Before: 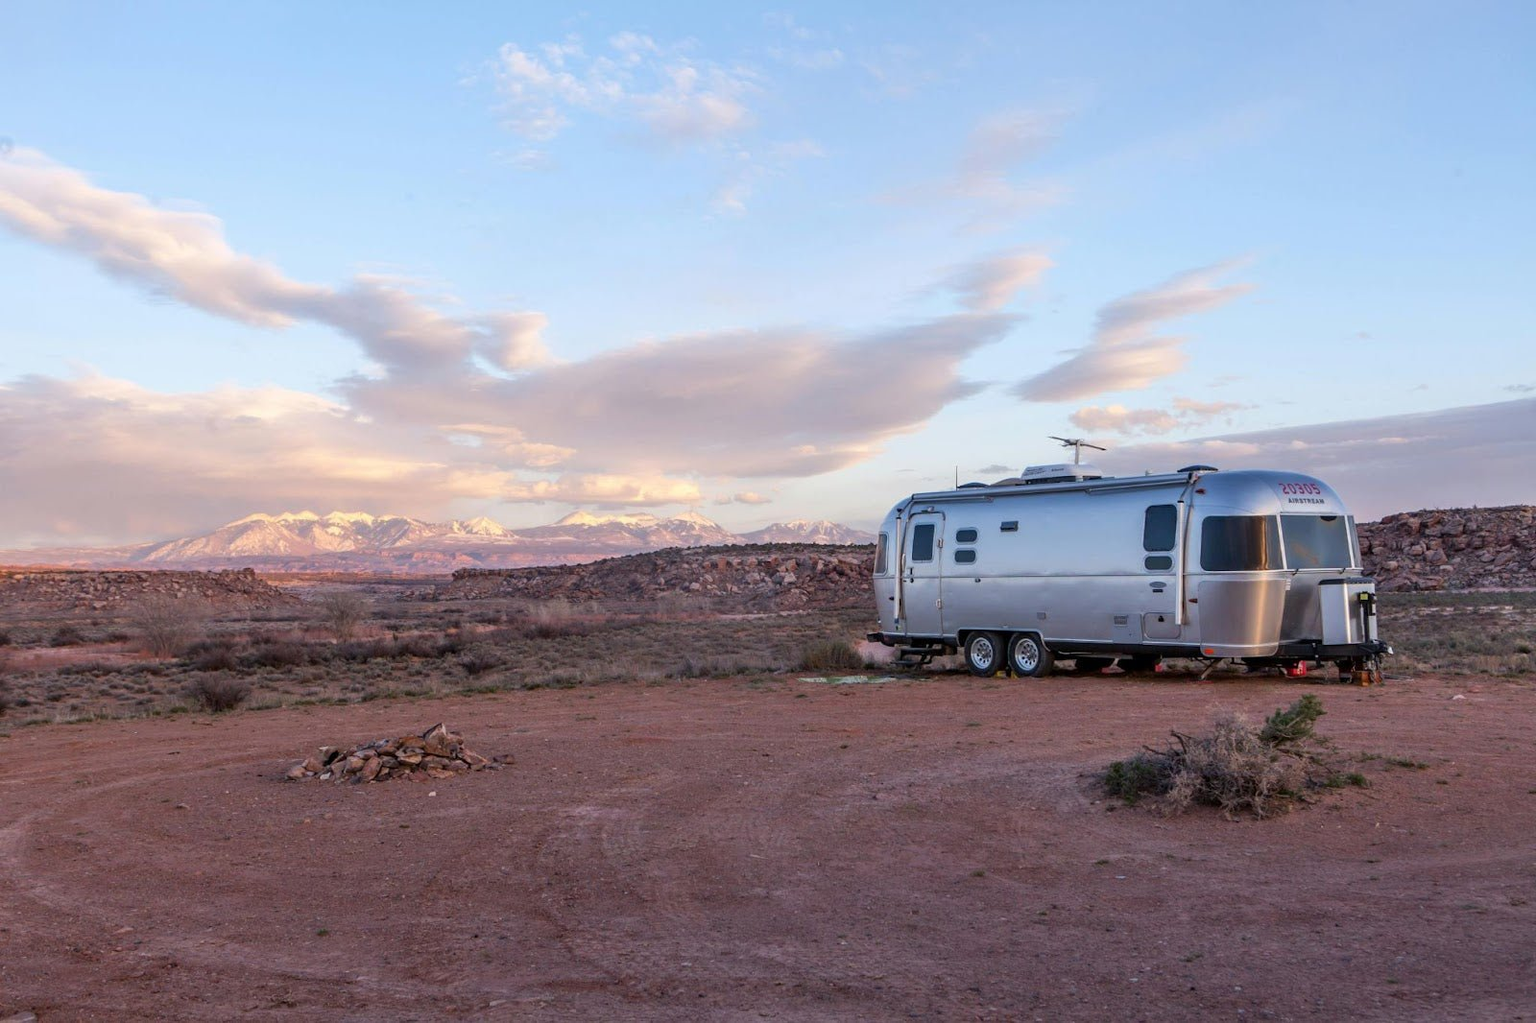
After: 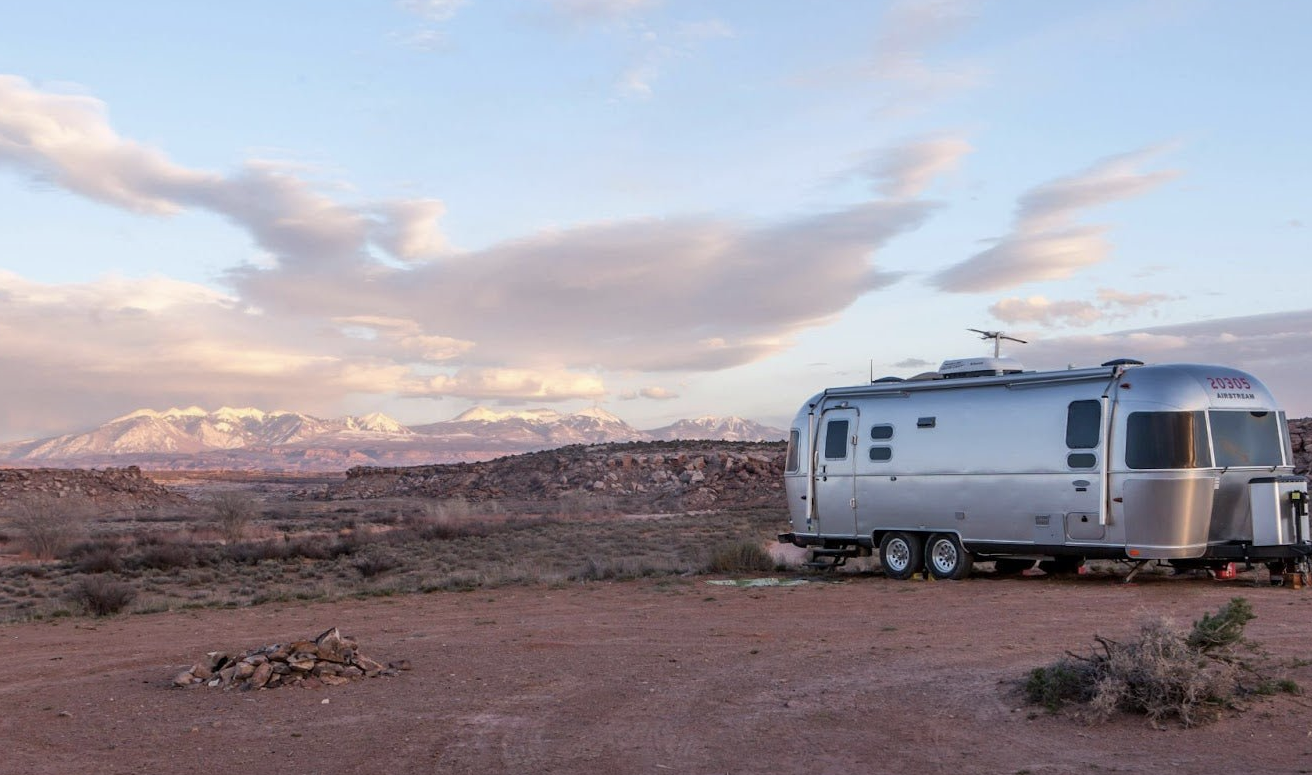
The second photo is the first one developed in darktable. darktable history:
crop: left 7.856%, top 11.836%, right 10.12%, bottom 15.387%
color correction: saturation 0.8
